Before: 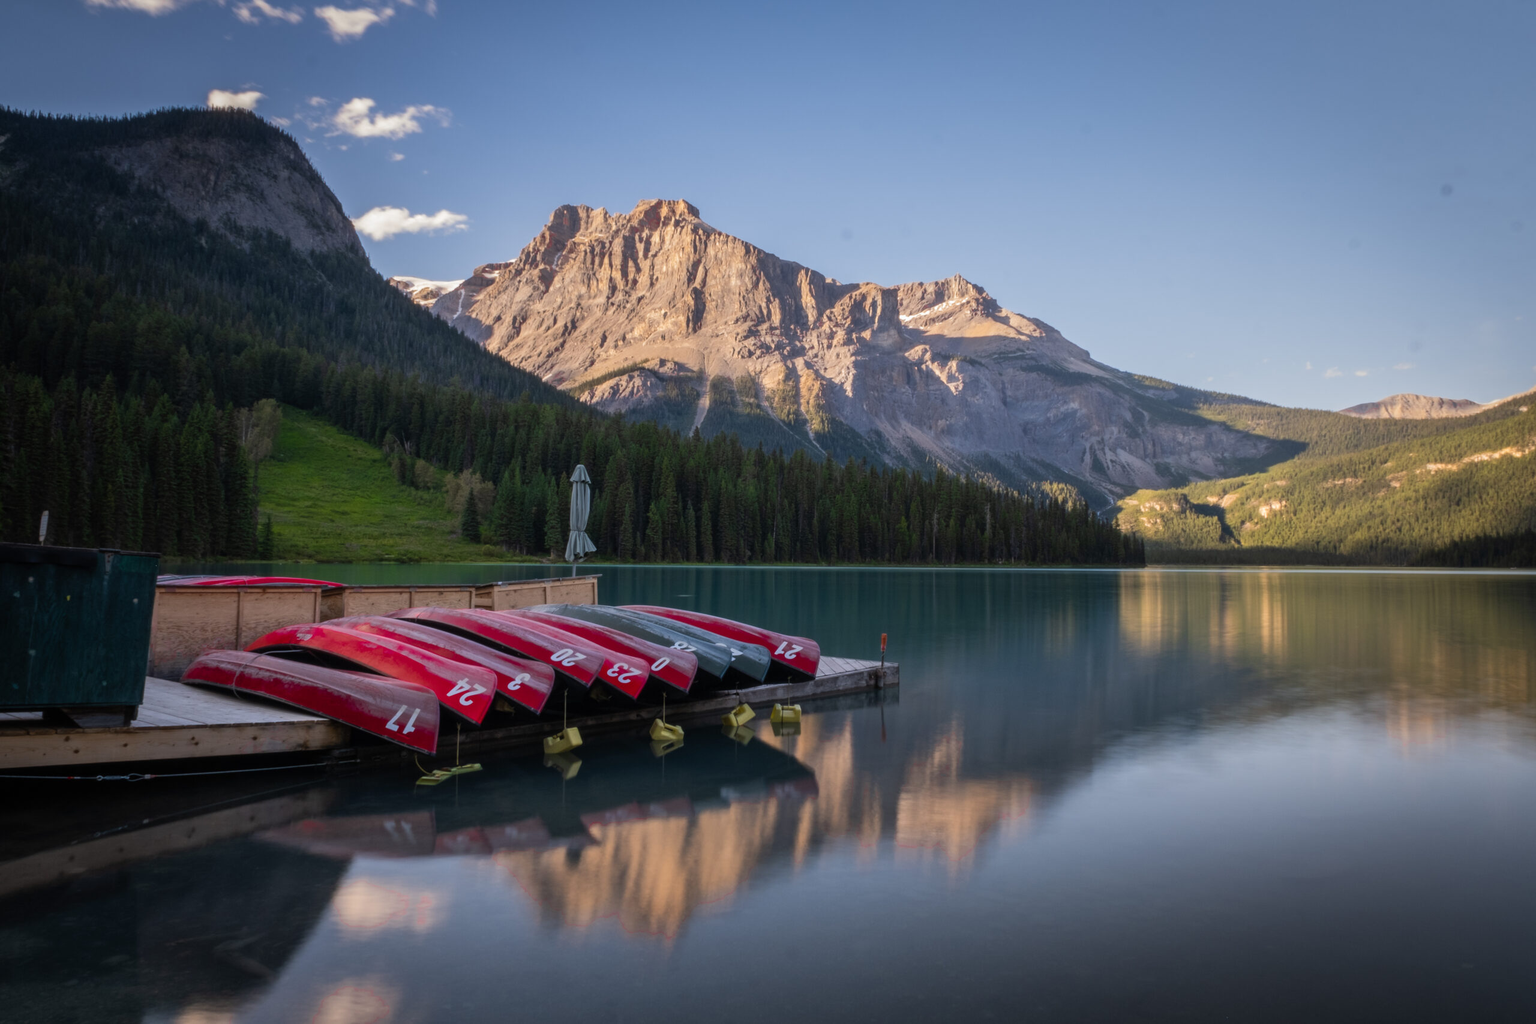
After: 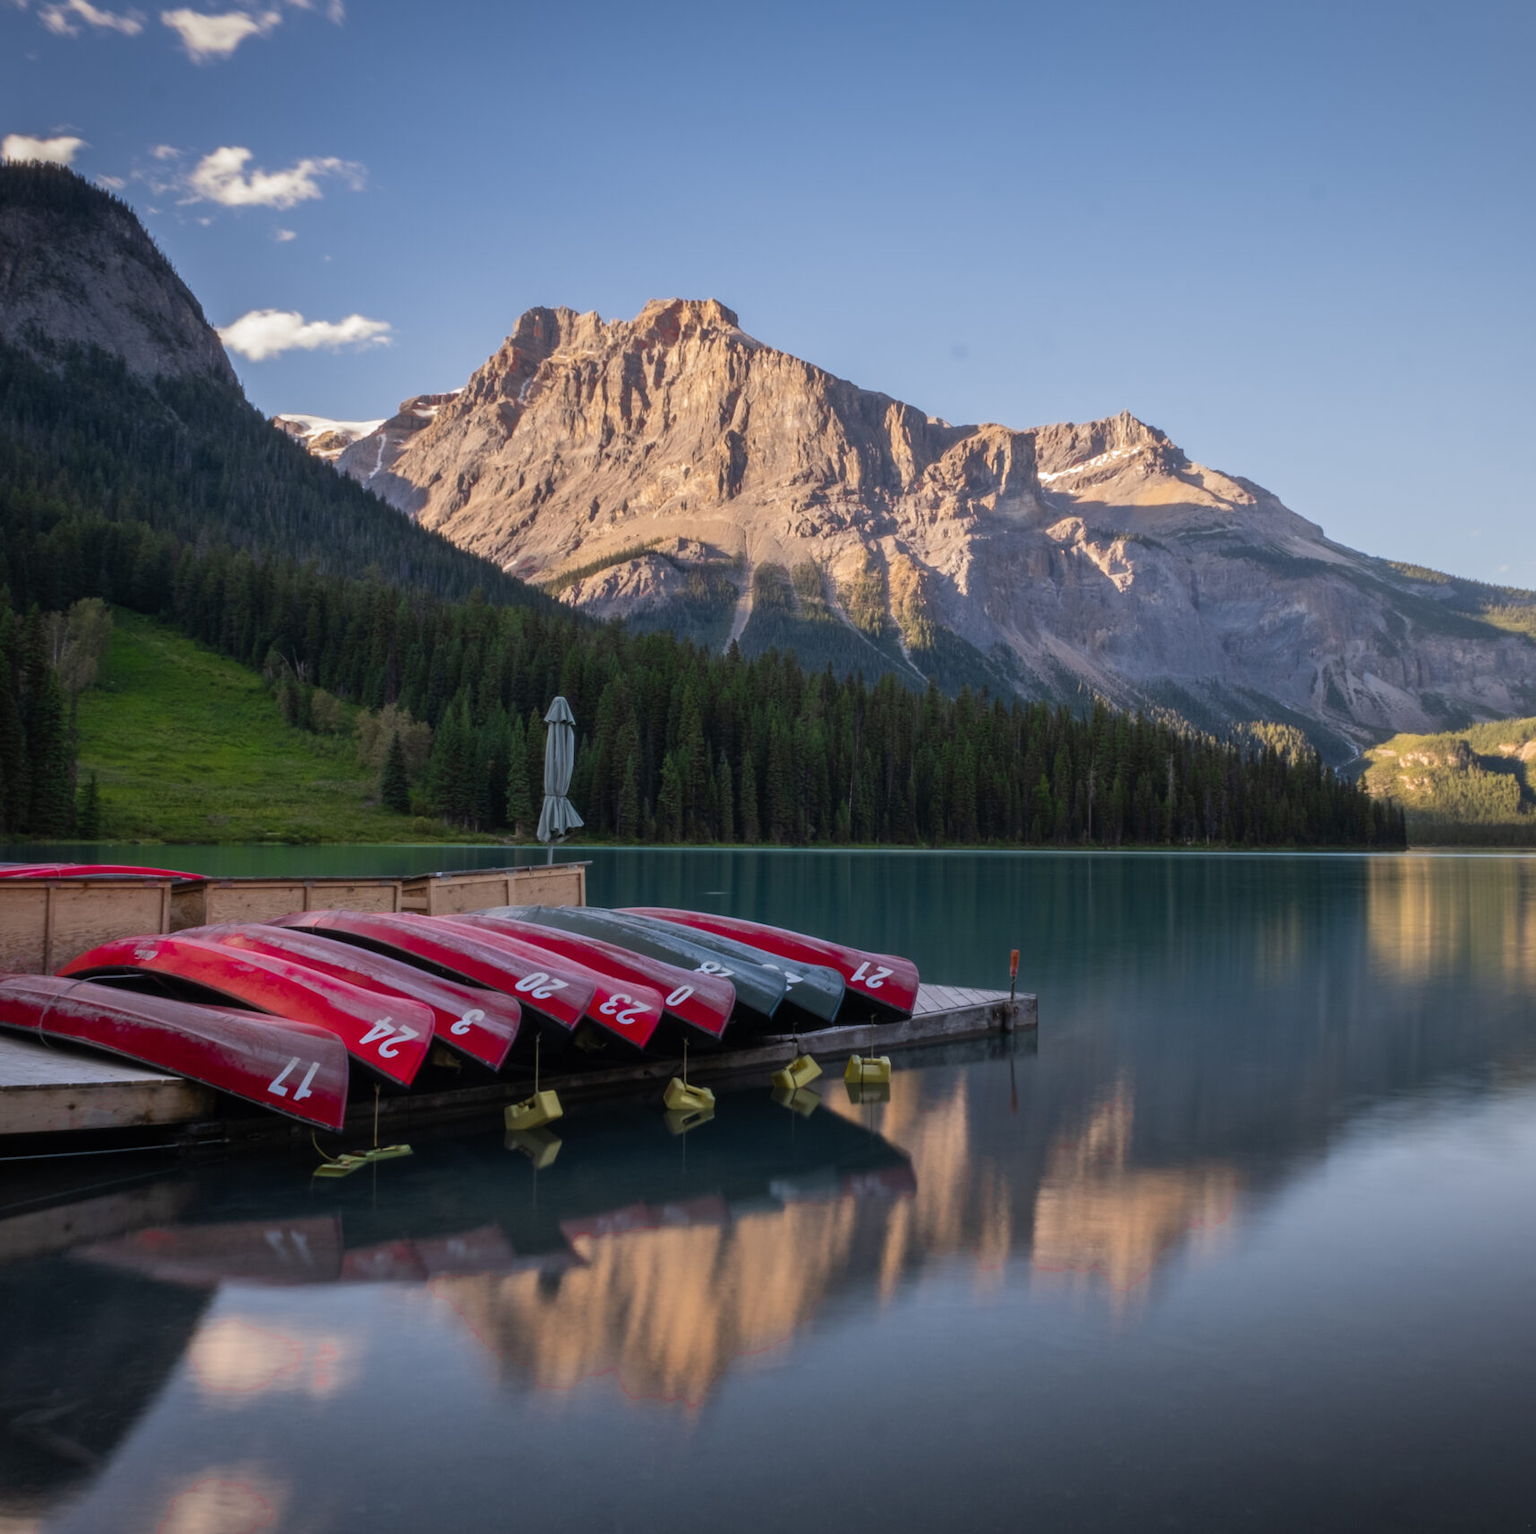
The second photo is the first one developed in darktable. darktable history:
crop and rotate: left 13.48%, right 19.798%
